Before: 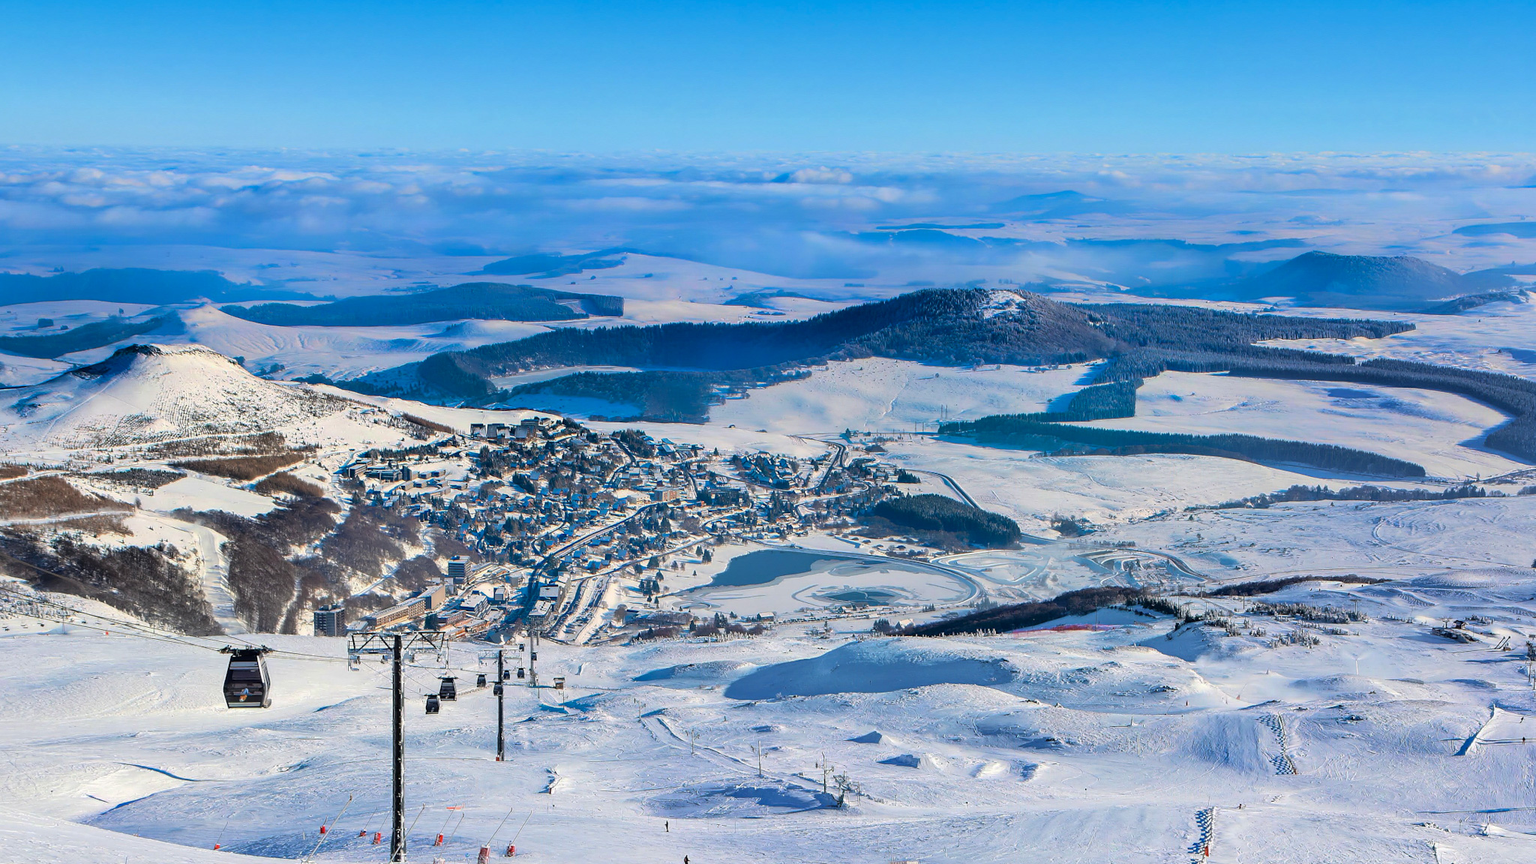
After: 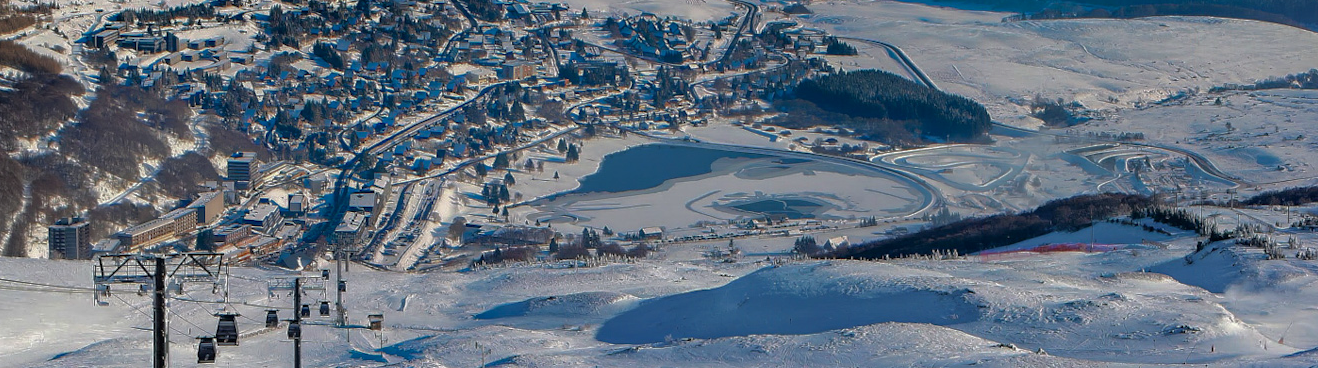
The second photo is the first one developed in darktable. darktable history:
base curve: curves: ch0 [(0, 0) (0.826, 0.587) (1, 1)]
crop: left 18.091%, top 51.13%, right 17.525%, bottom 16.85%
